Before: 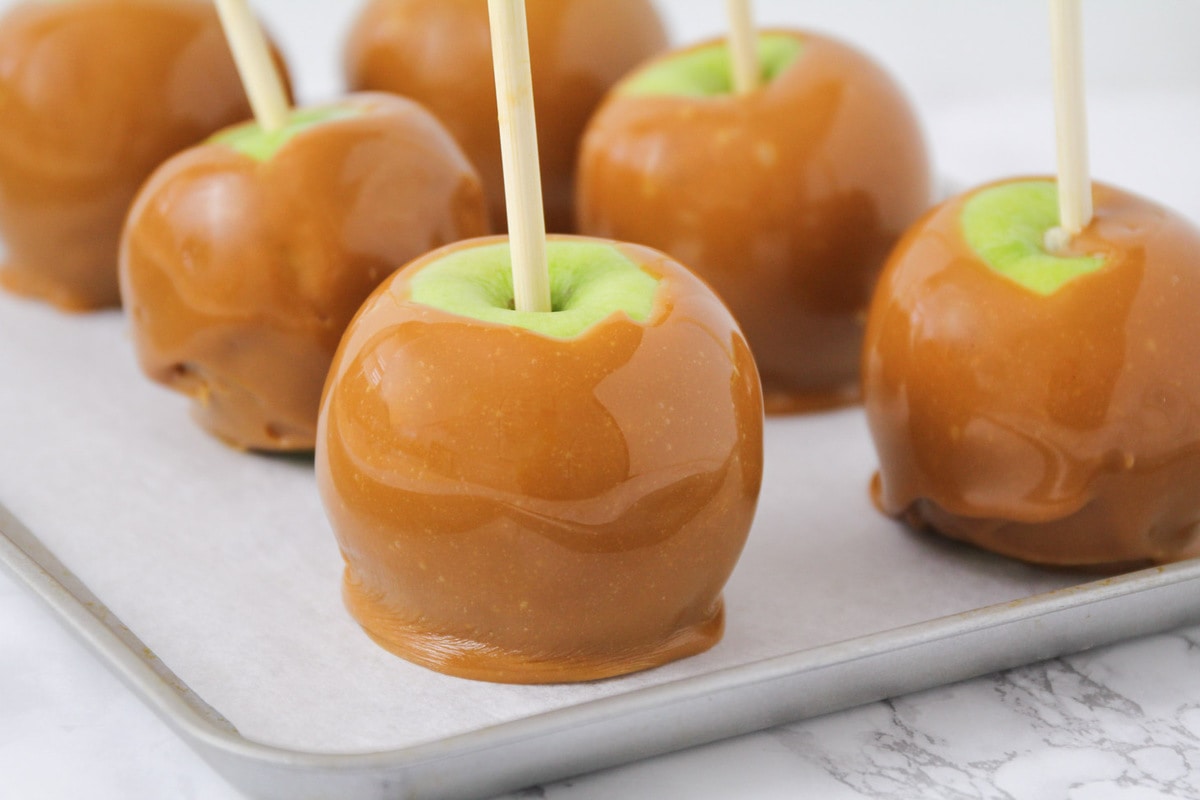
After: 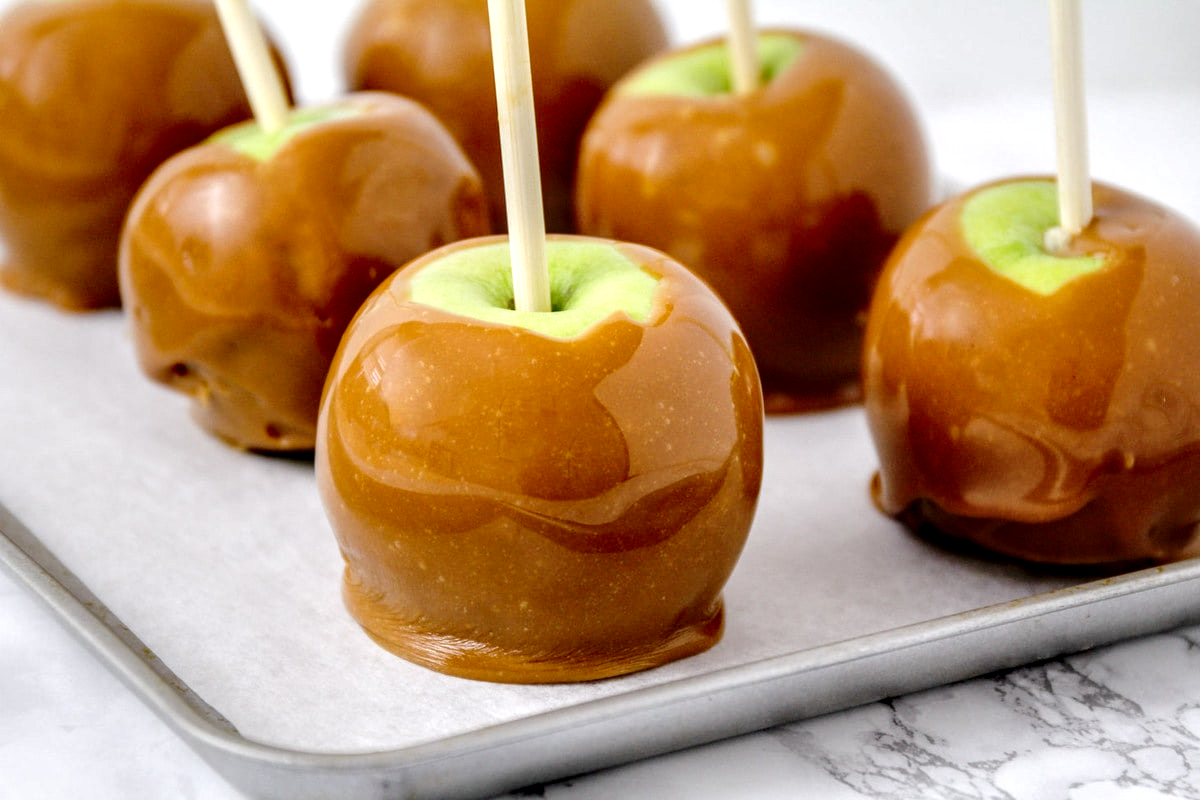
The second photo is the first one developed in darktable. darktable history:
base curve: curves: ch0 [(0, 0) (0.073, 0.04) (0.157, 0.139) (0.492, 0.492) (0.758, 0.758) (1, 1)], preserve colors none
local contrast: highlights 19%, detail 186%
